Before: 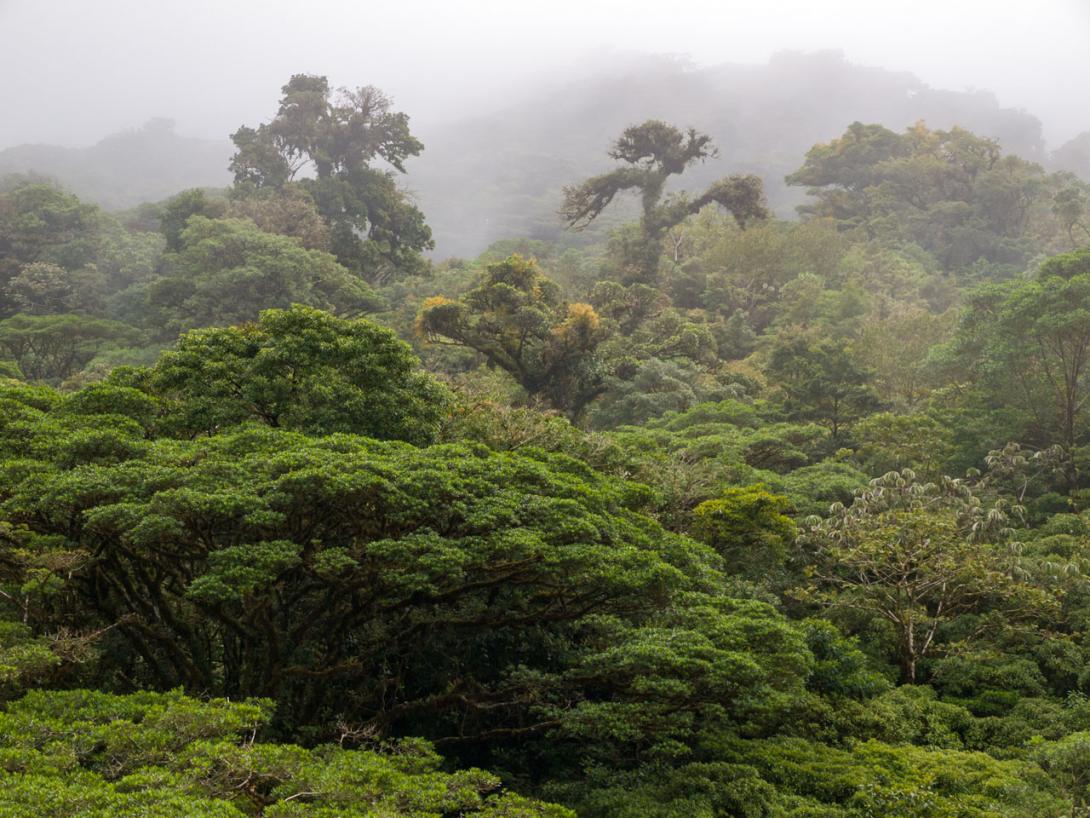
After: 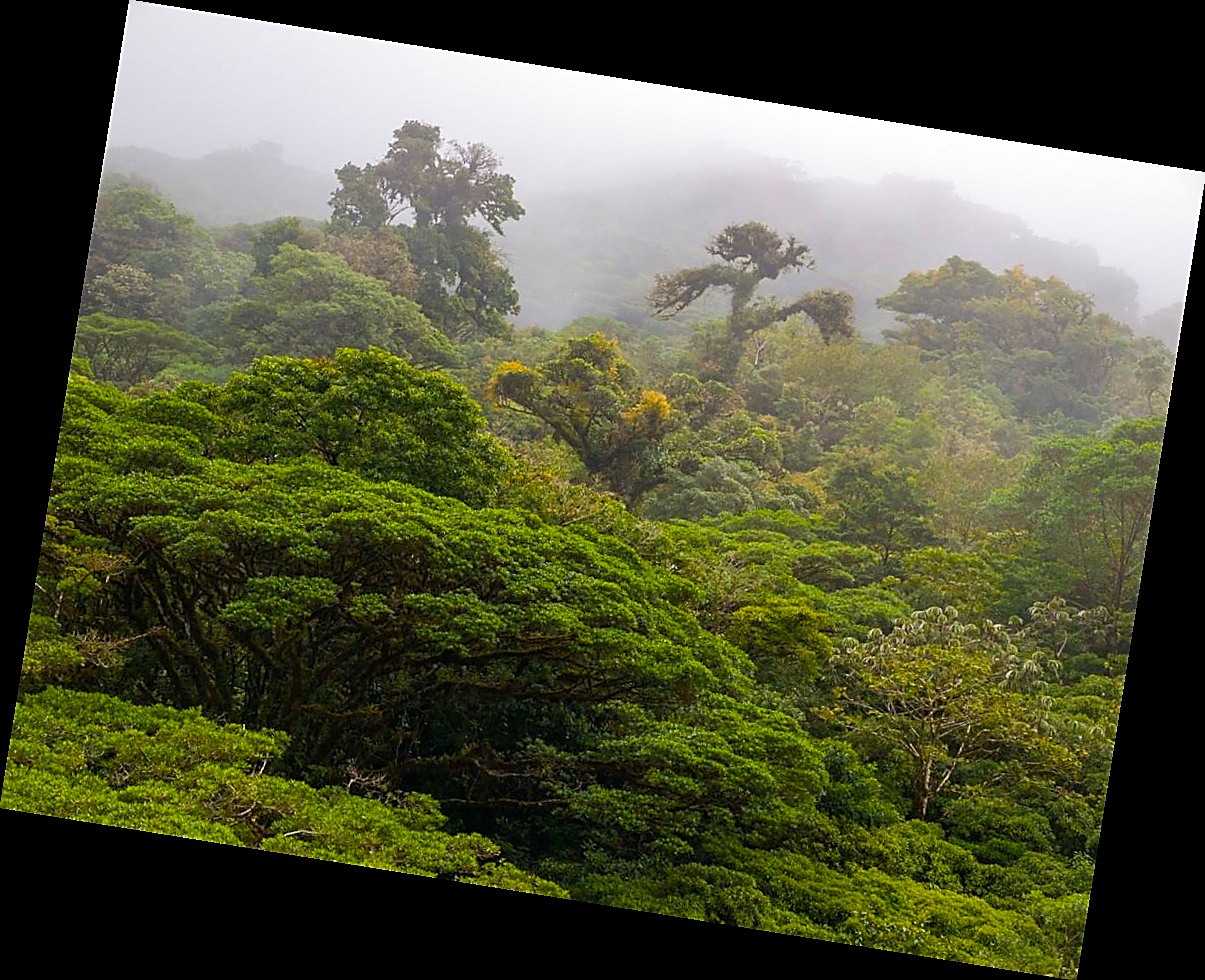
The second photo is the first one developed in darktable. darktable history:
sharpen: radius 1.4, amount 1.25, threshold 0.7
rotate and perspective: rotation 9.12°, automatic cropping off
color balance rgb: linear chroma grading › global chroma 15%, perceptual saturation grading › global saturation 30%
